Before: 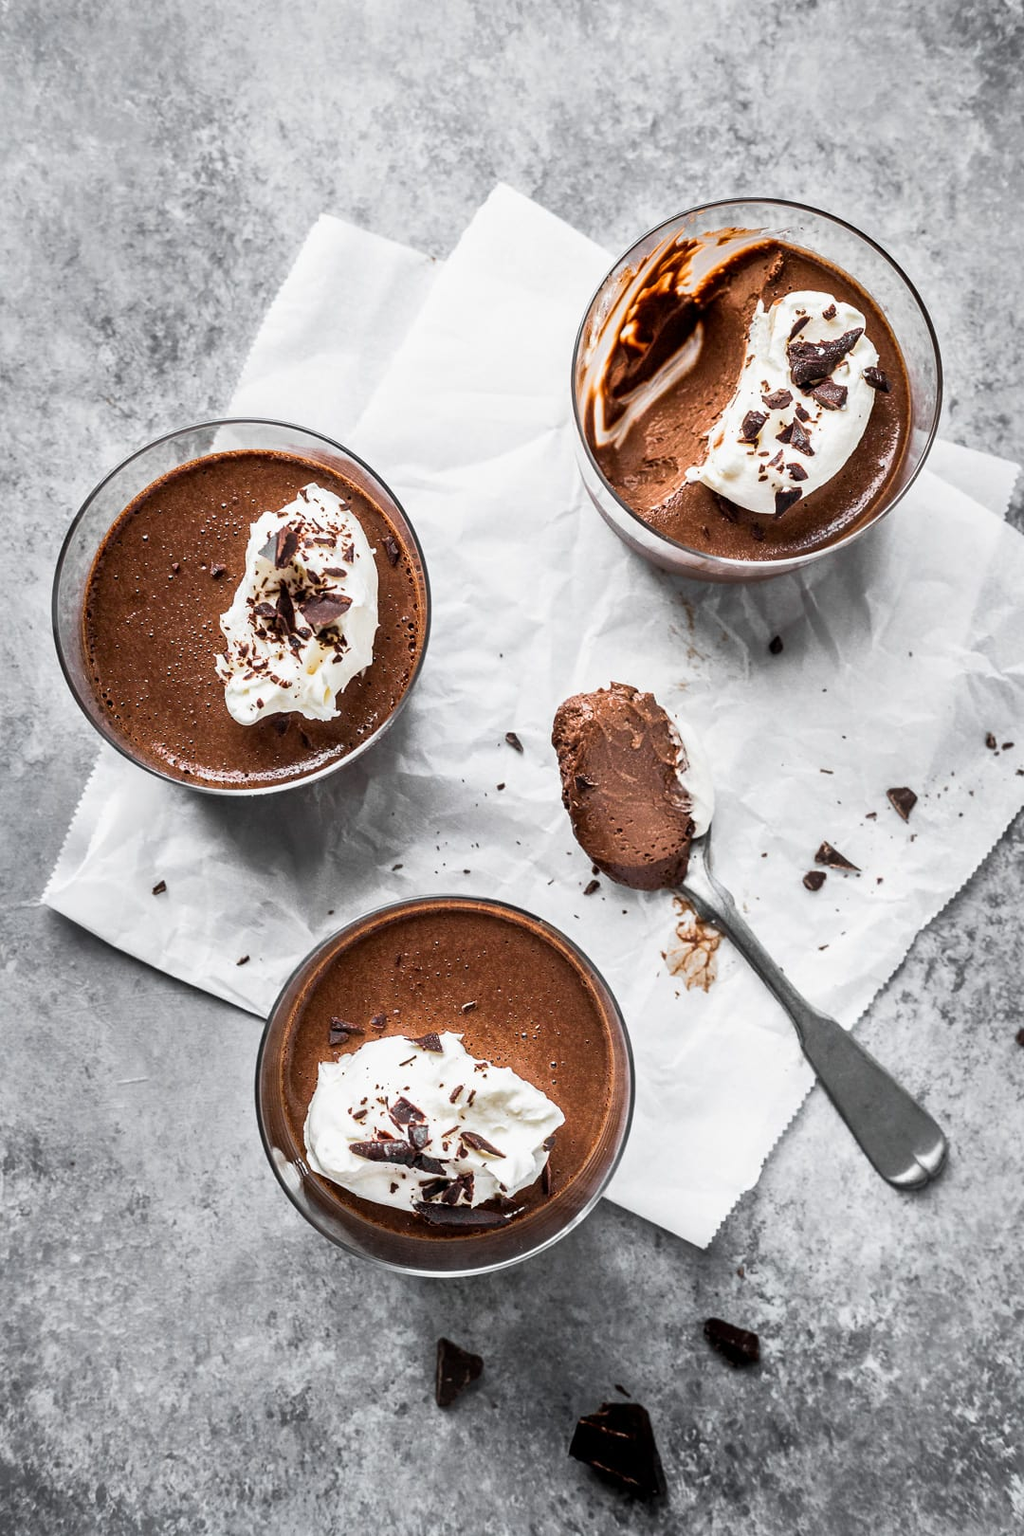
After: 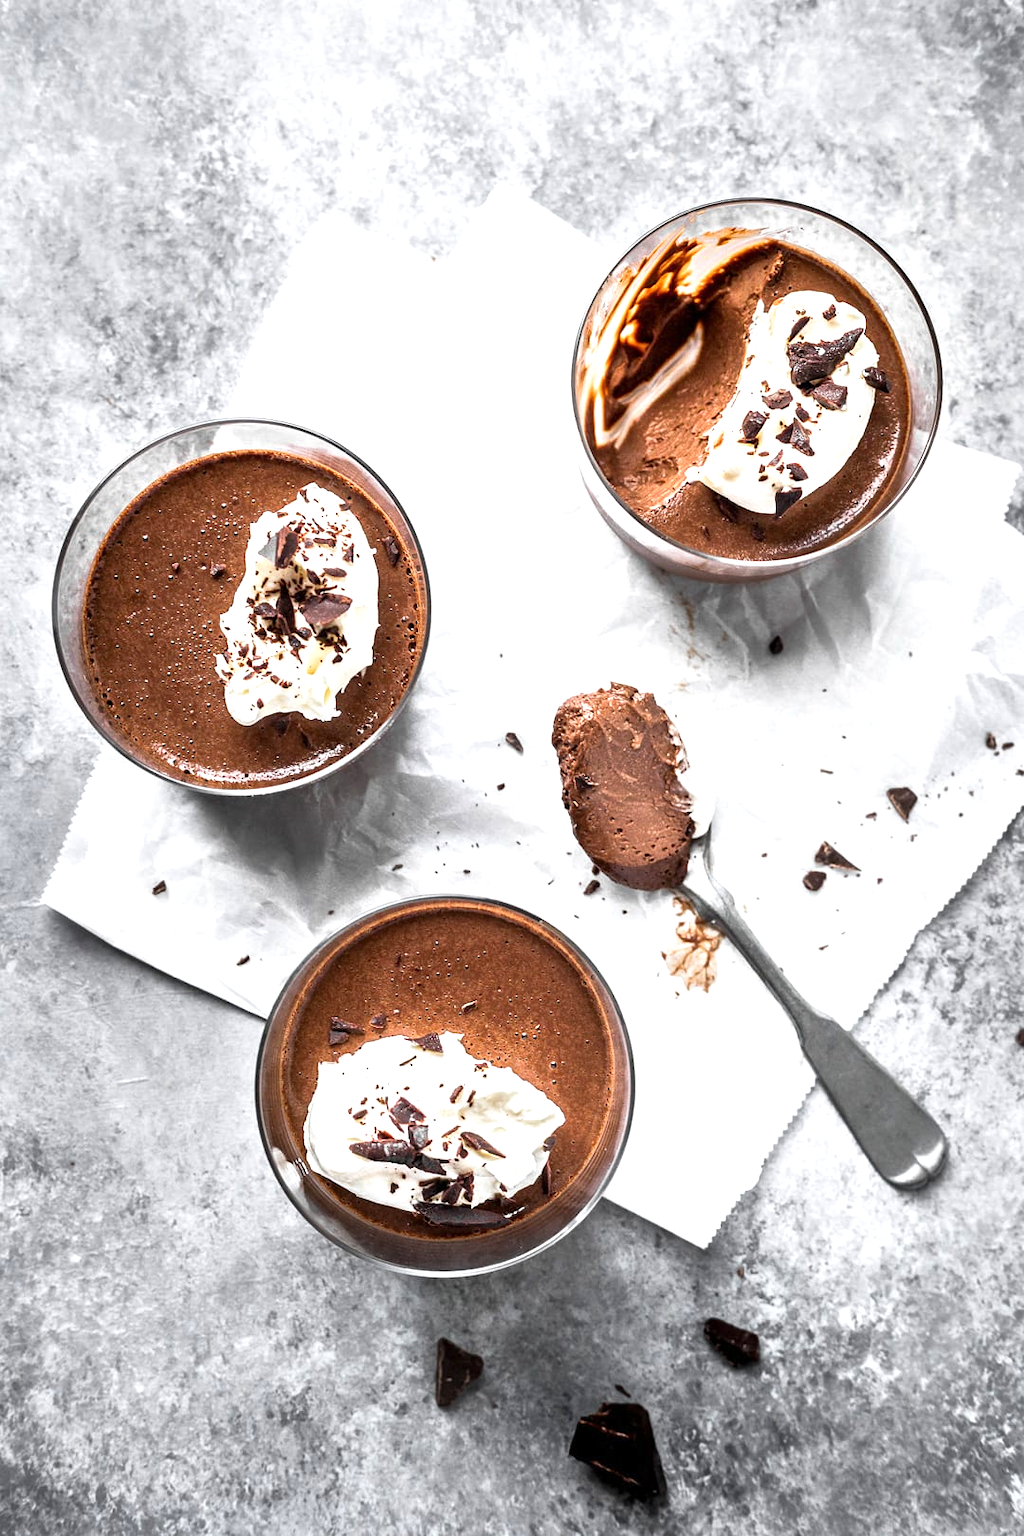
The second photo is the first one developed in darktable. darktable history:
exposure: exposure 0.601 EV, compensate highlight preservation false
